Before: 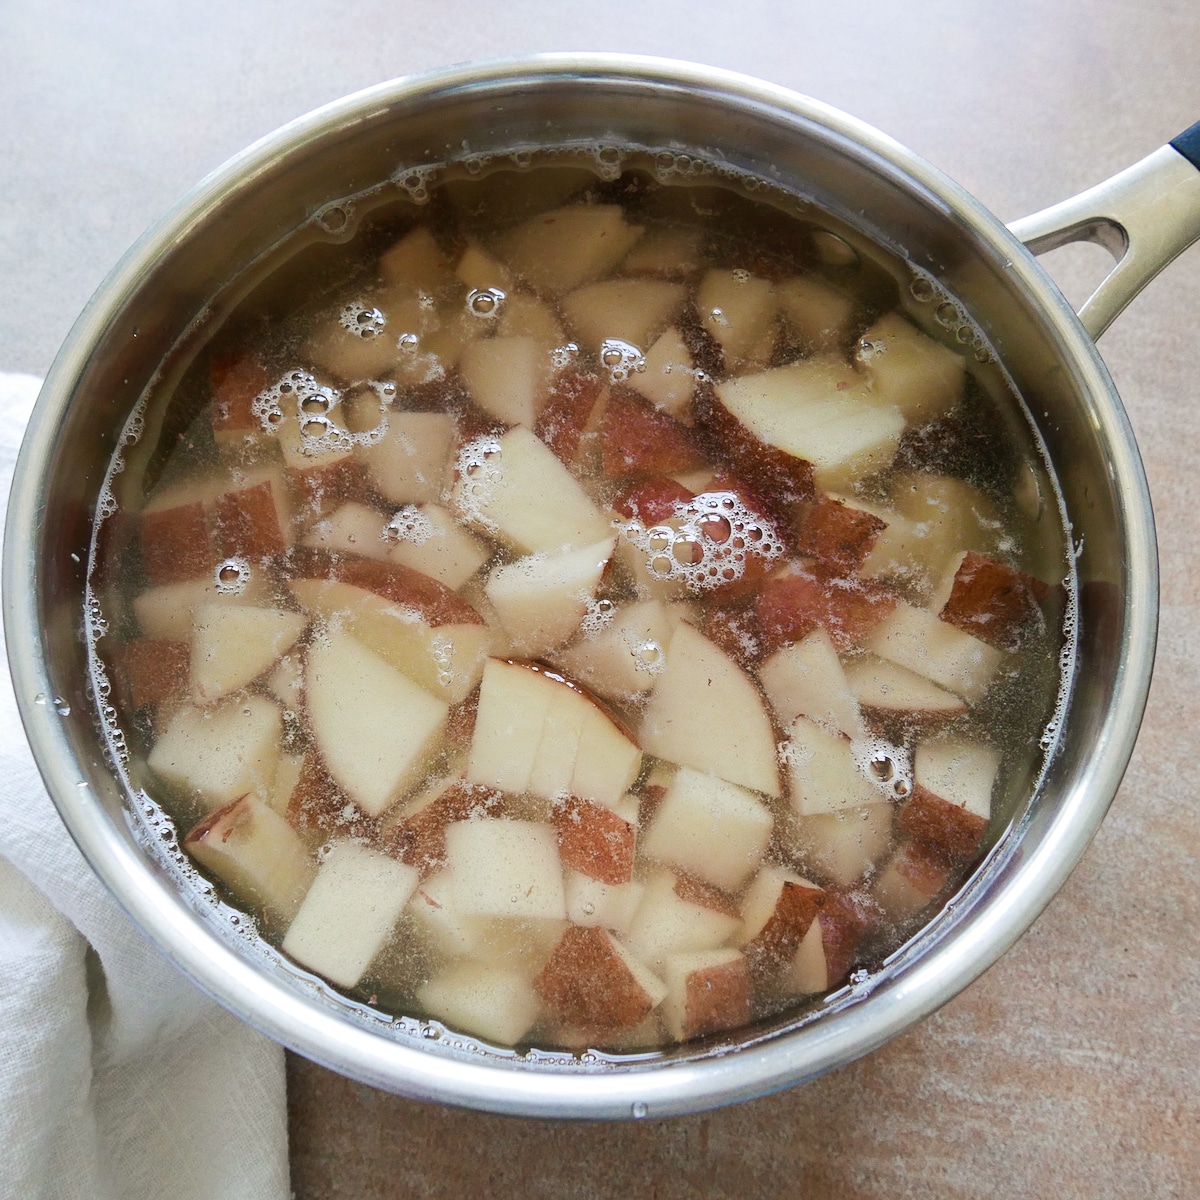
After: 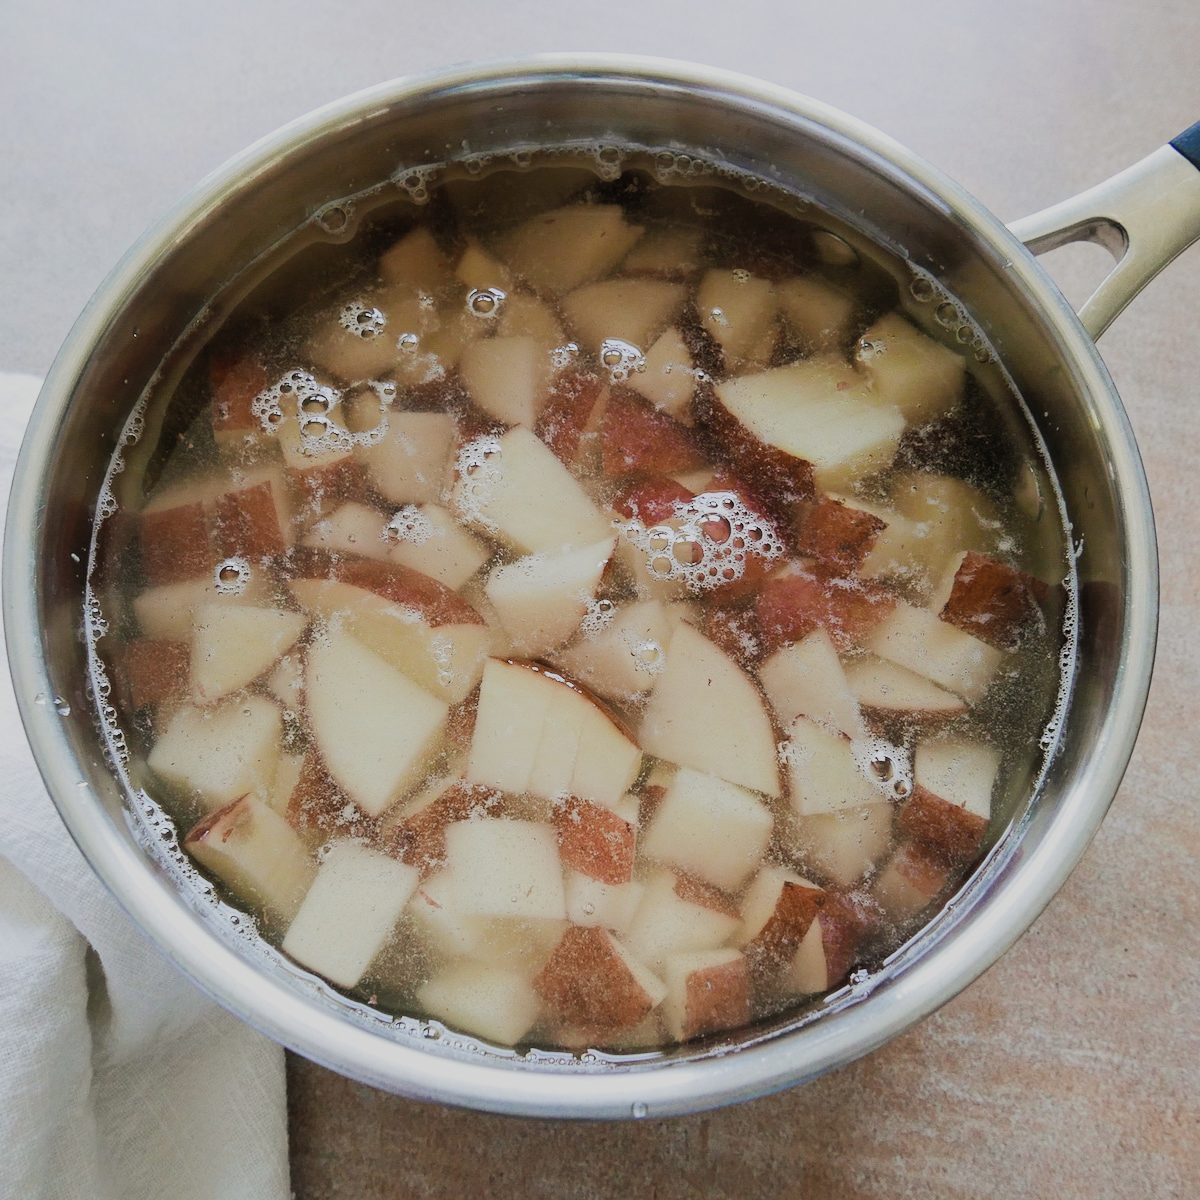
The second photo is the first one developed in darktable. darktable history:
filmic rgb: black relative exposure -7.97 EV, white relative exposure 3.84 EV, hardness 4.3, color science v5 (2021), contrast in shadows safe, contrast in highlights safe
